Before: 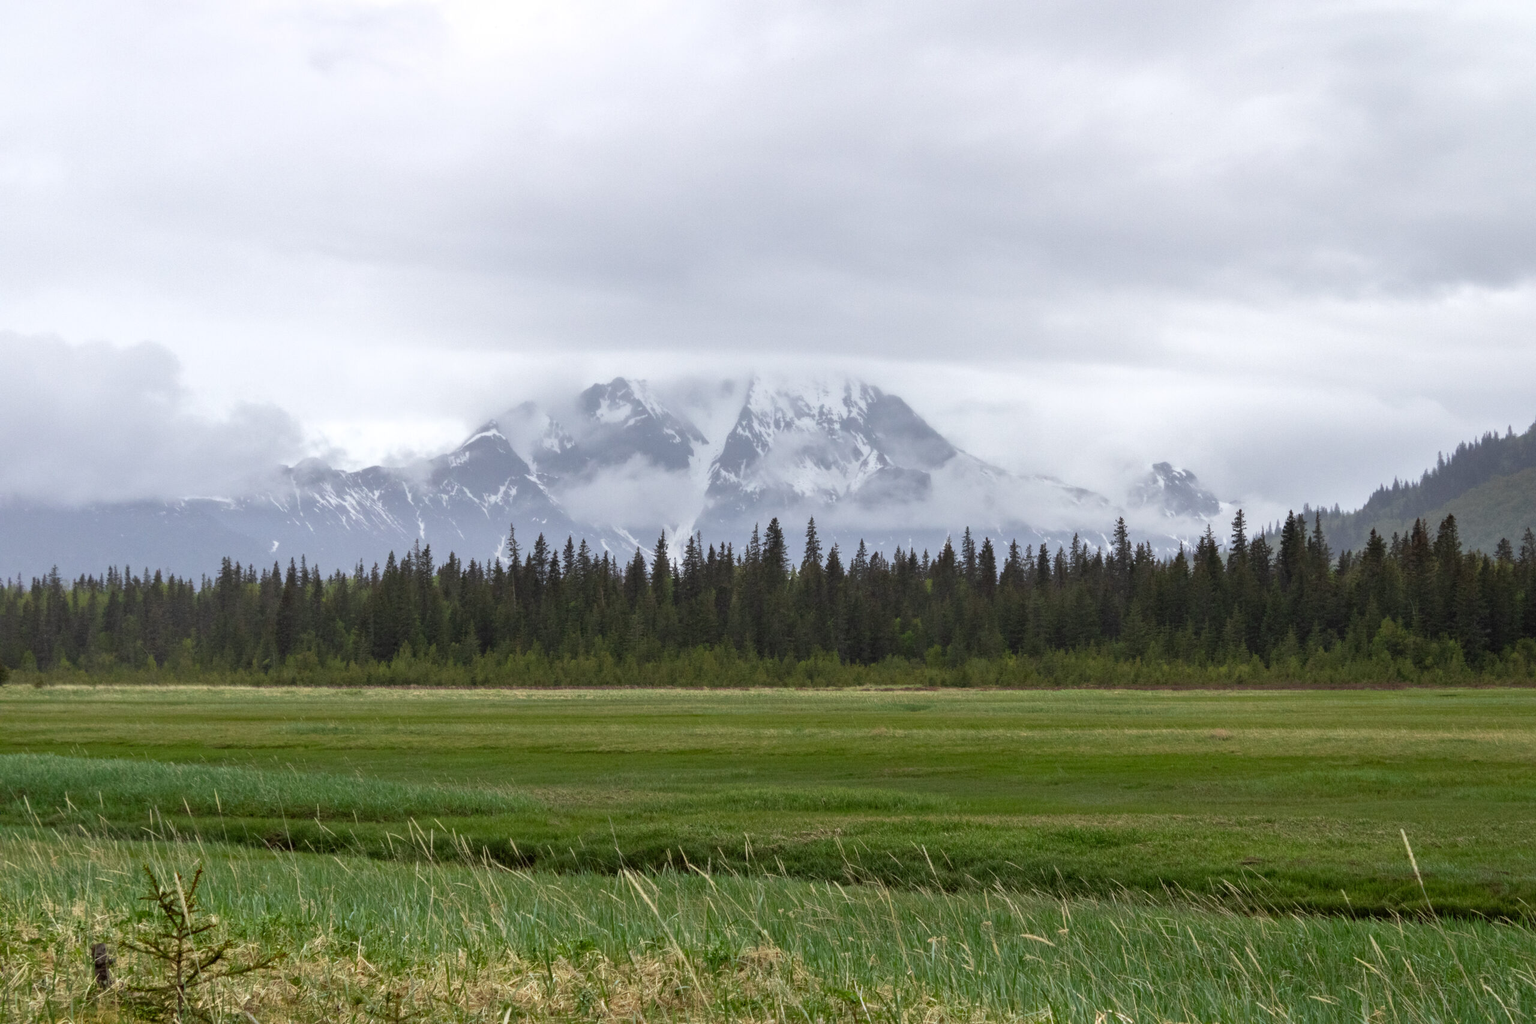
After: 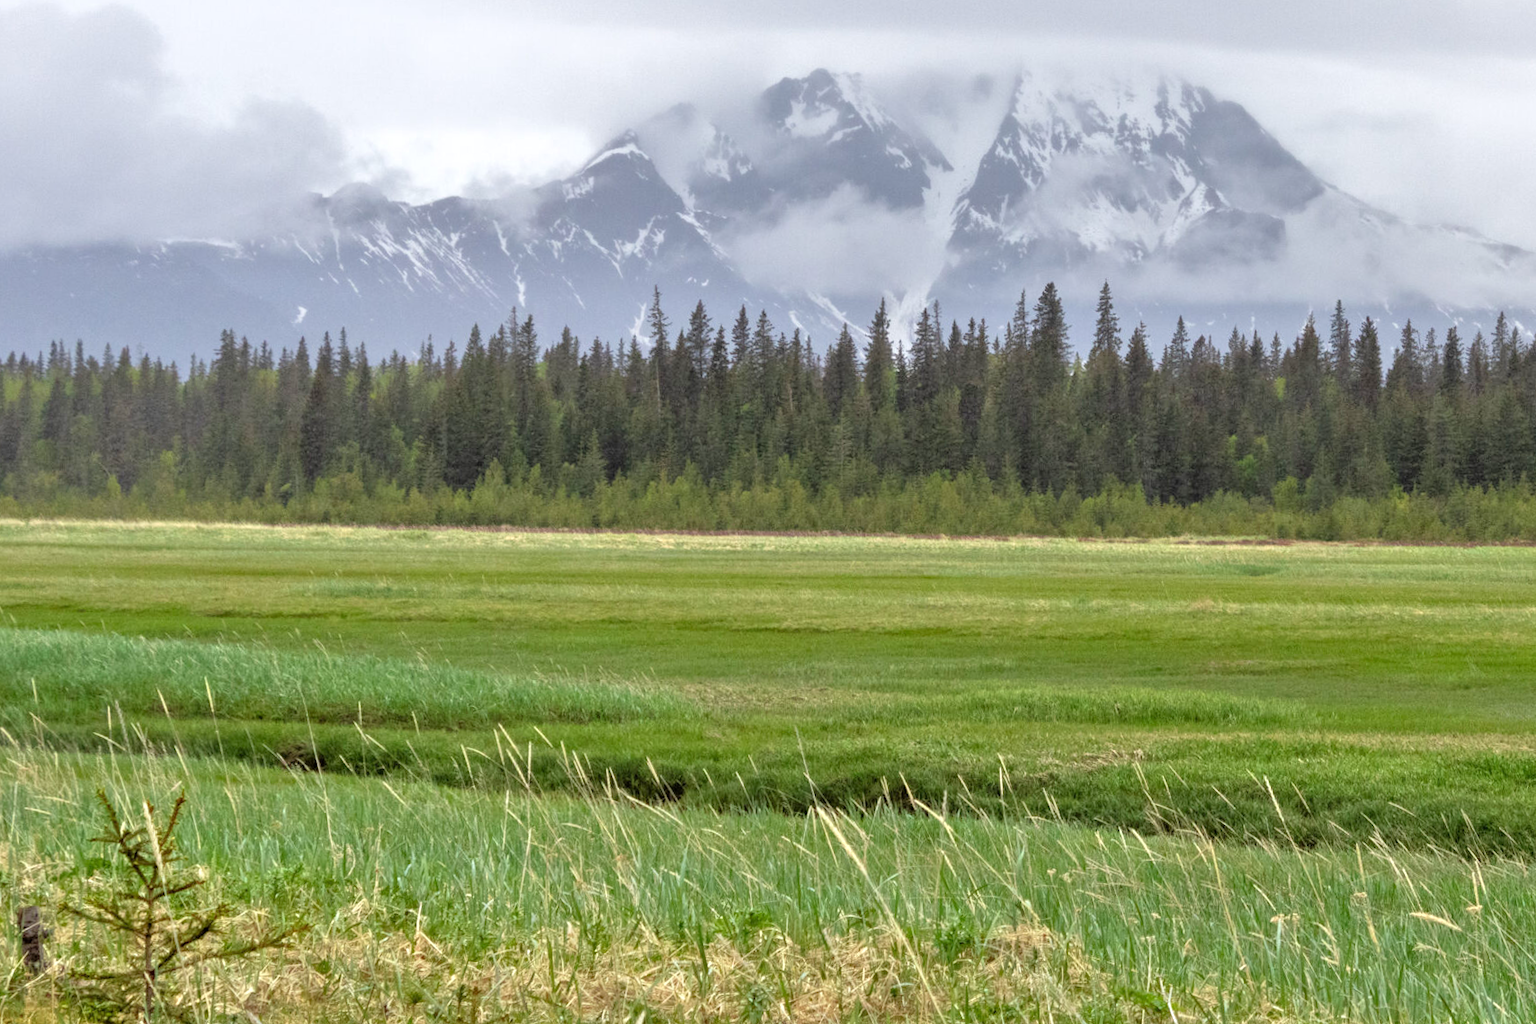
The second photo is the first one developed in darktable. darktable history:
crop and rotate: angle -0.82°, left 3.85%, top 31.828%, right 27.992%
tone equalizer: -7 EV 0.15 EV, -6 EV 0.6 EV, -5 EV 1.15 EV, -4 EV 1.33 EV, -3 EV 1.15 EV, -2 EV 0.6 EV, -1 EV 0.15 EV, mask exposure compensation -0.5 EV
